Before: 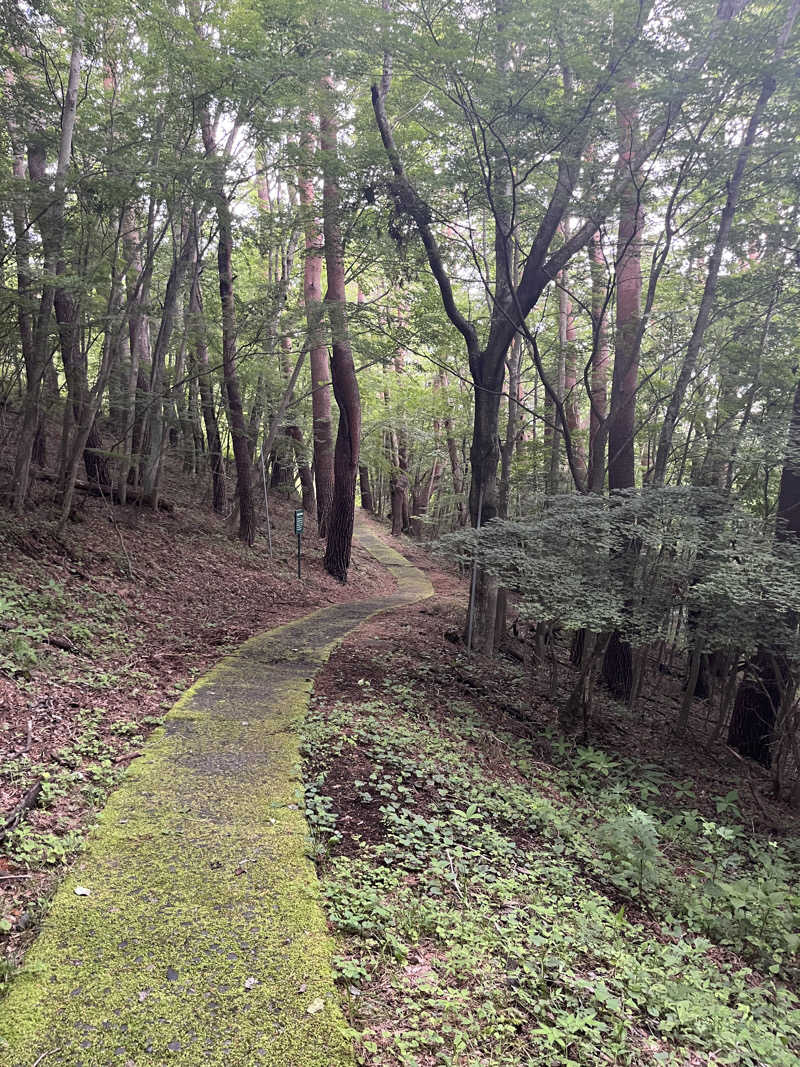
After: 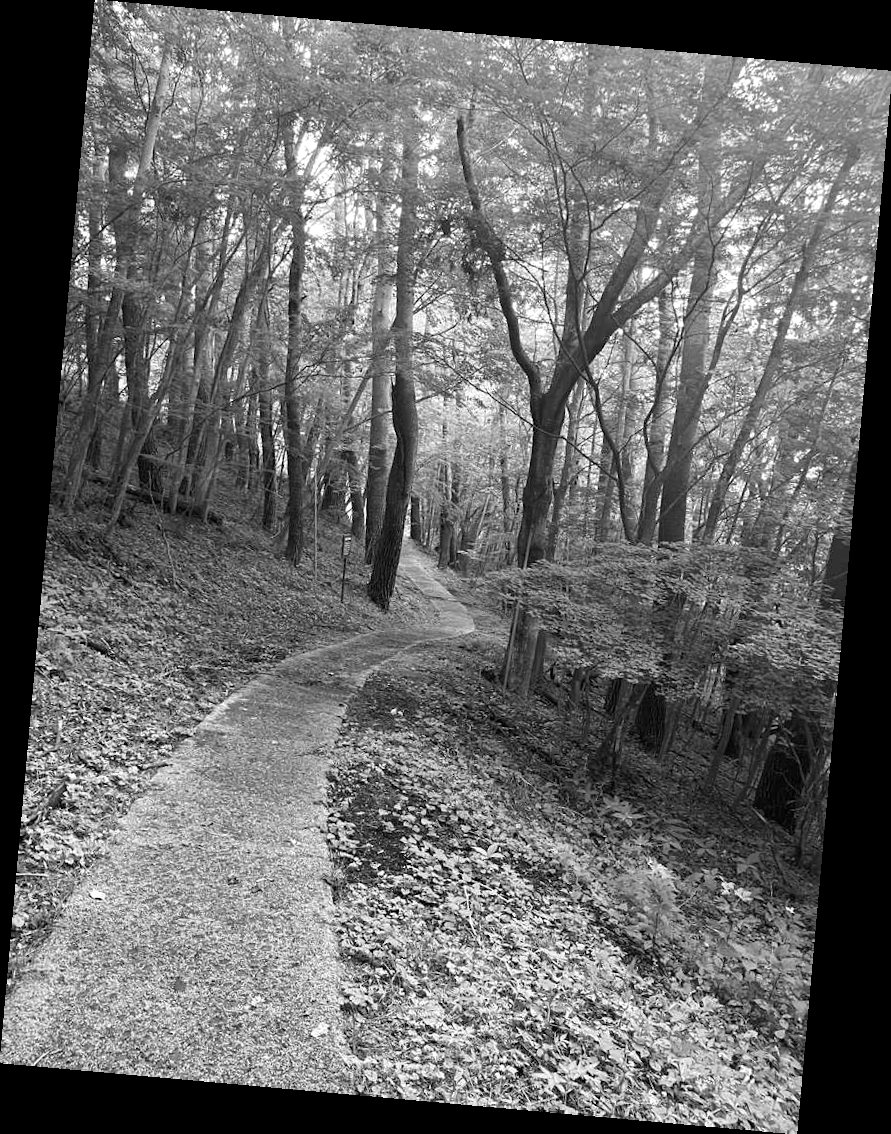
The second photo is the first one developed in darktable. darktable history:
monochrome: on, module defaults
exposure: exposure 0.2 EV, compensate highlight preservation false
rotate and perspective: rotation 5.12°, automatic cropping off
